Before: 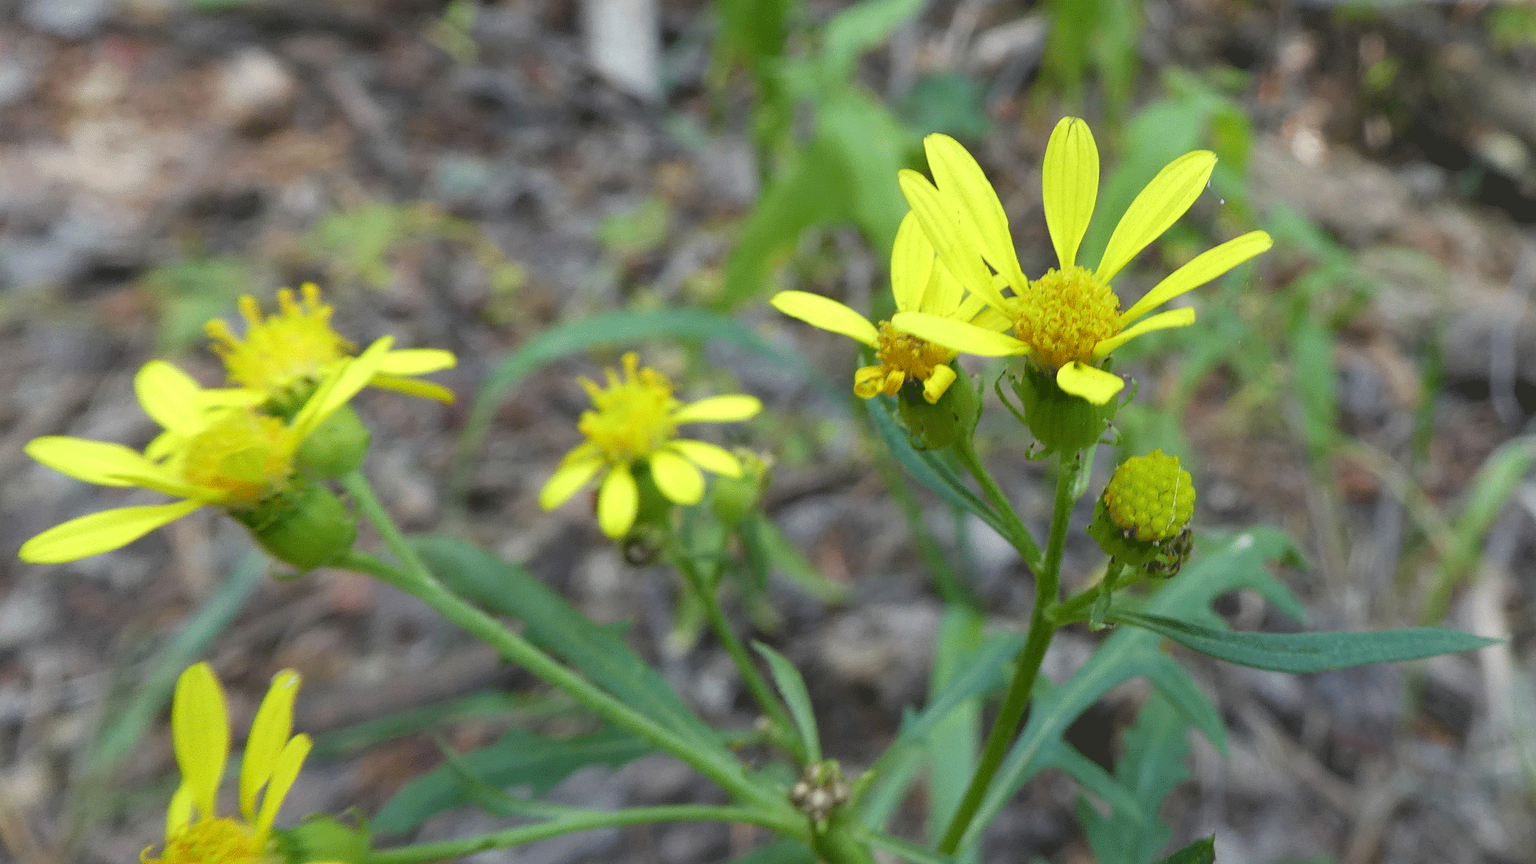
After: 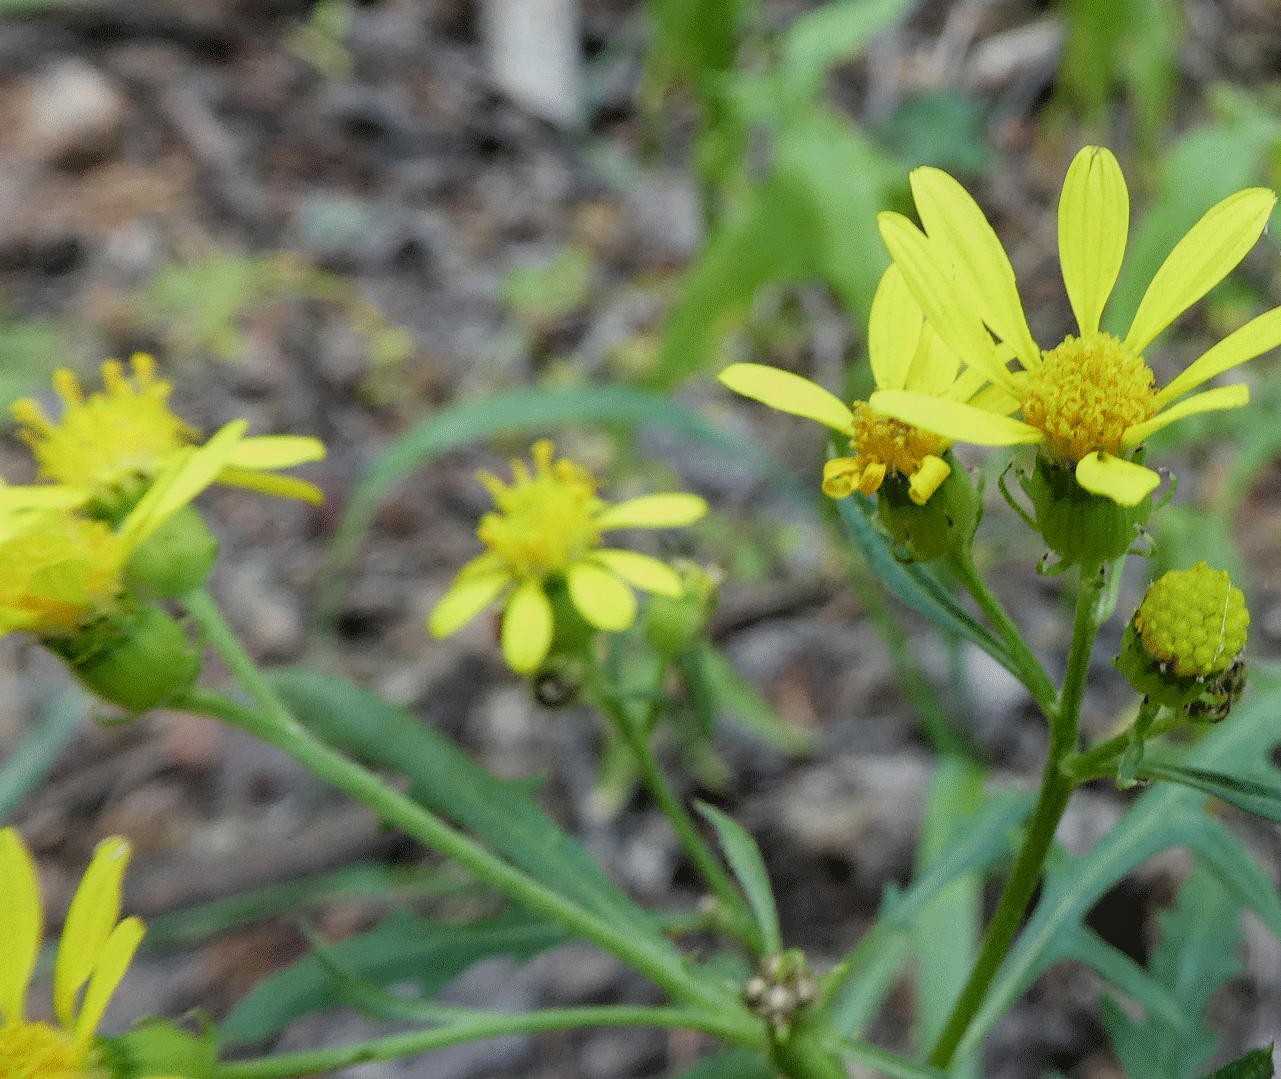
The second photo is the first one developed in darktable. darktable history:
crop and rotate: left 12.785%, right 20.483%
filmic rgb: black relative exposure -7.91 EV, white relative exposure 4.18 EV, hardness 4.02, latitude 51.46%, contrast 1.013, shadows ↔ highlights balance 5.27%
local contrast: on, module defaults
